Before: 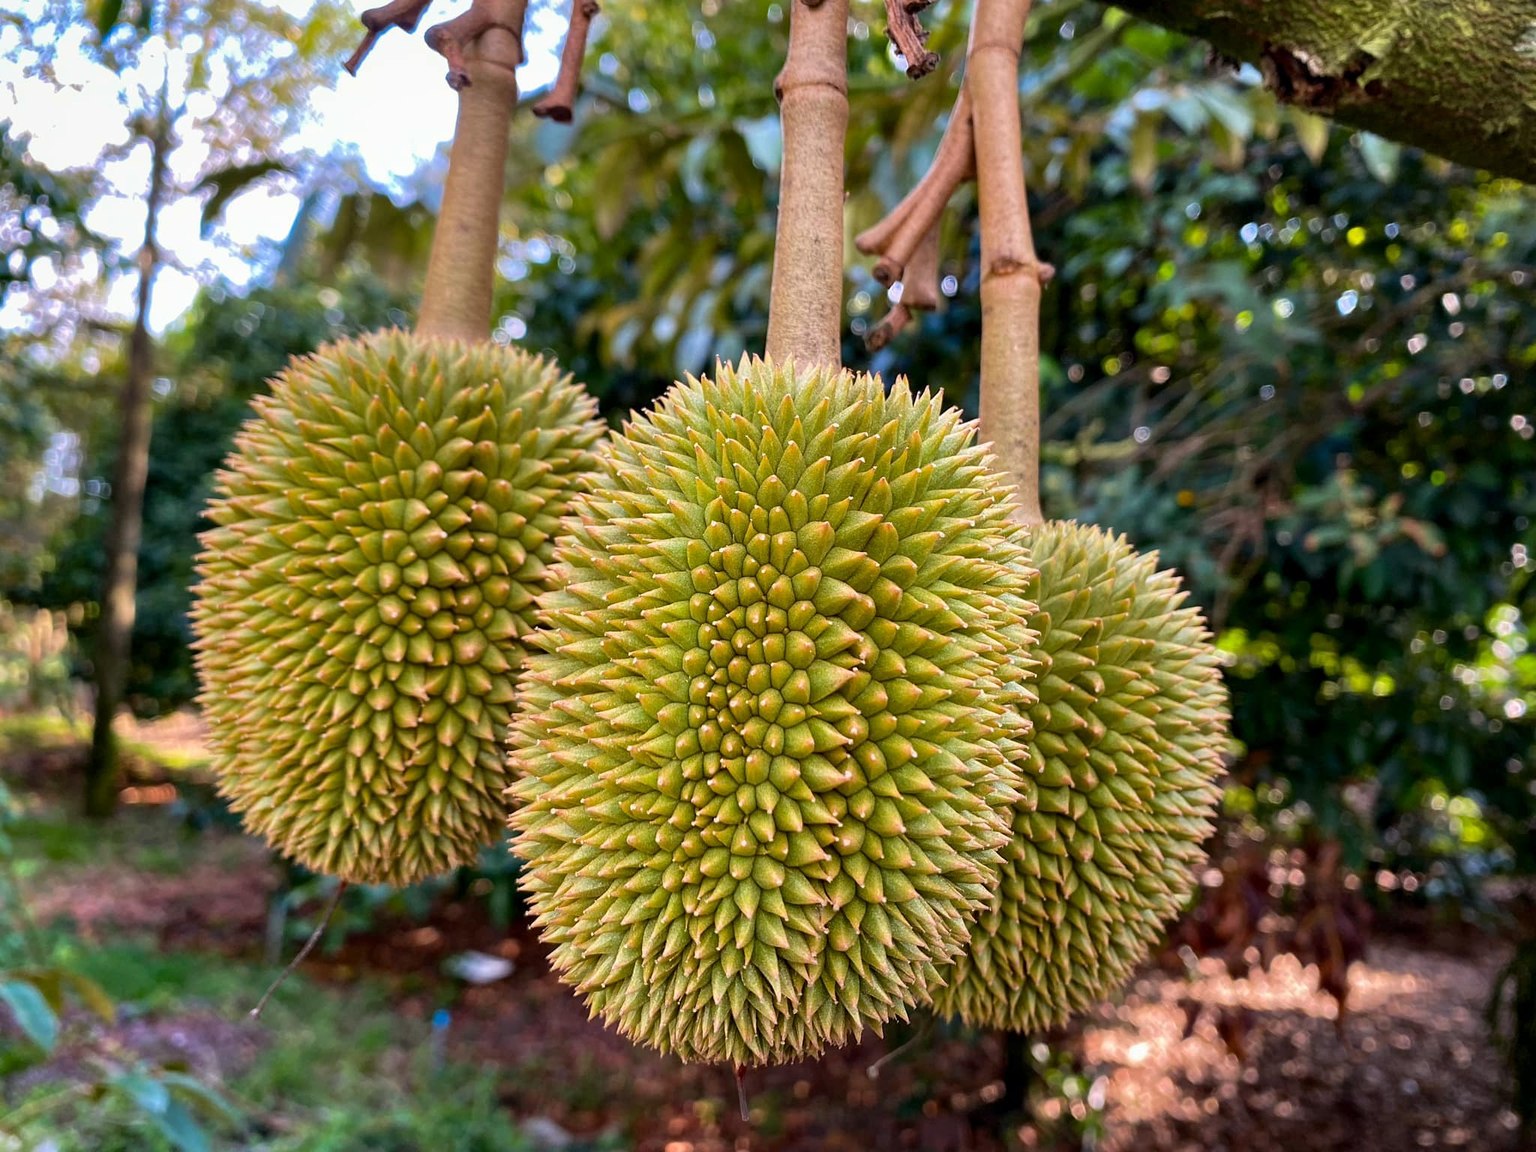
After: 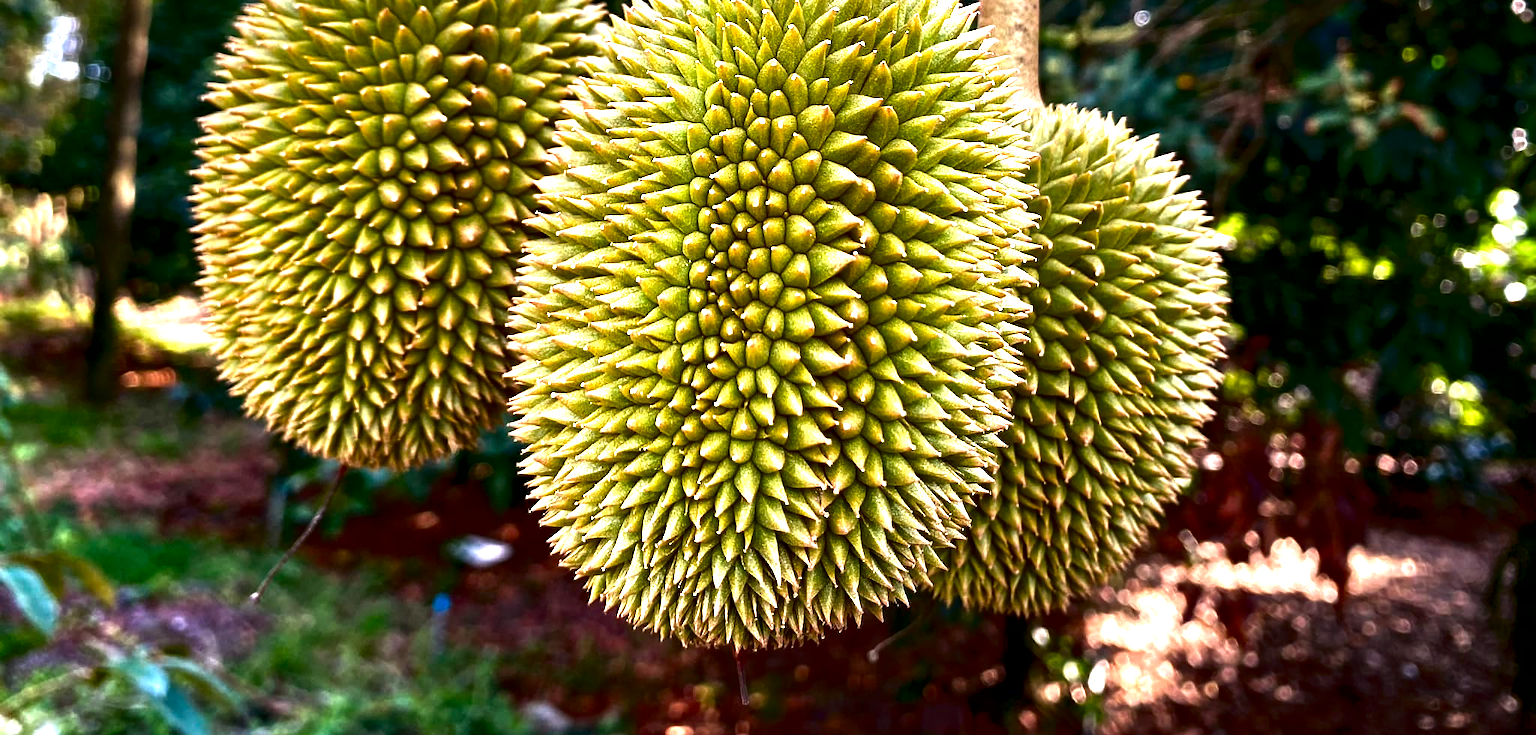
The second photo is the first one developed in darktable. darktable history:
exposure: black level correction 0, exposure 1.199 EV, compensate exposure bias true, compensate highlight preservation false
crop and rotate: top 36.188%
tone equalizer: -8 EV -1.81 EV, -7 EV -1.18 EV, -6 EV -1.6 EV
contrast brightness saturation: brightness -0.532
